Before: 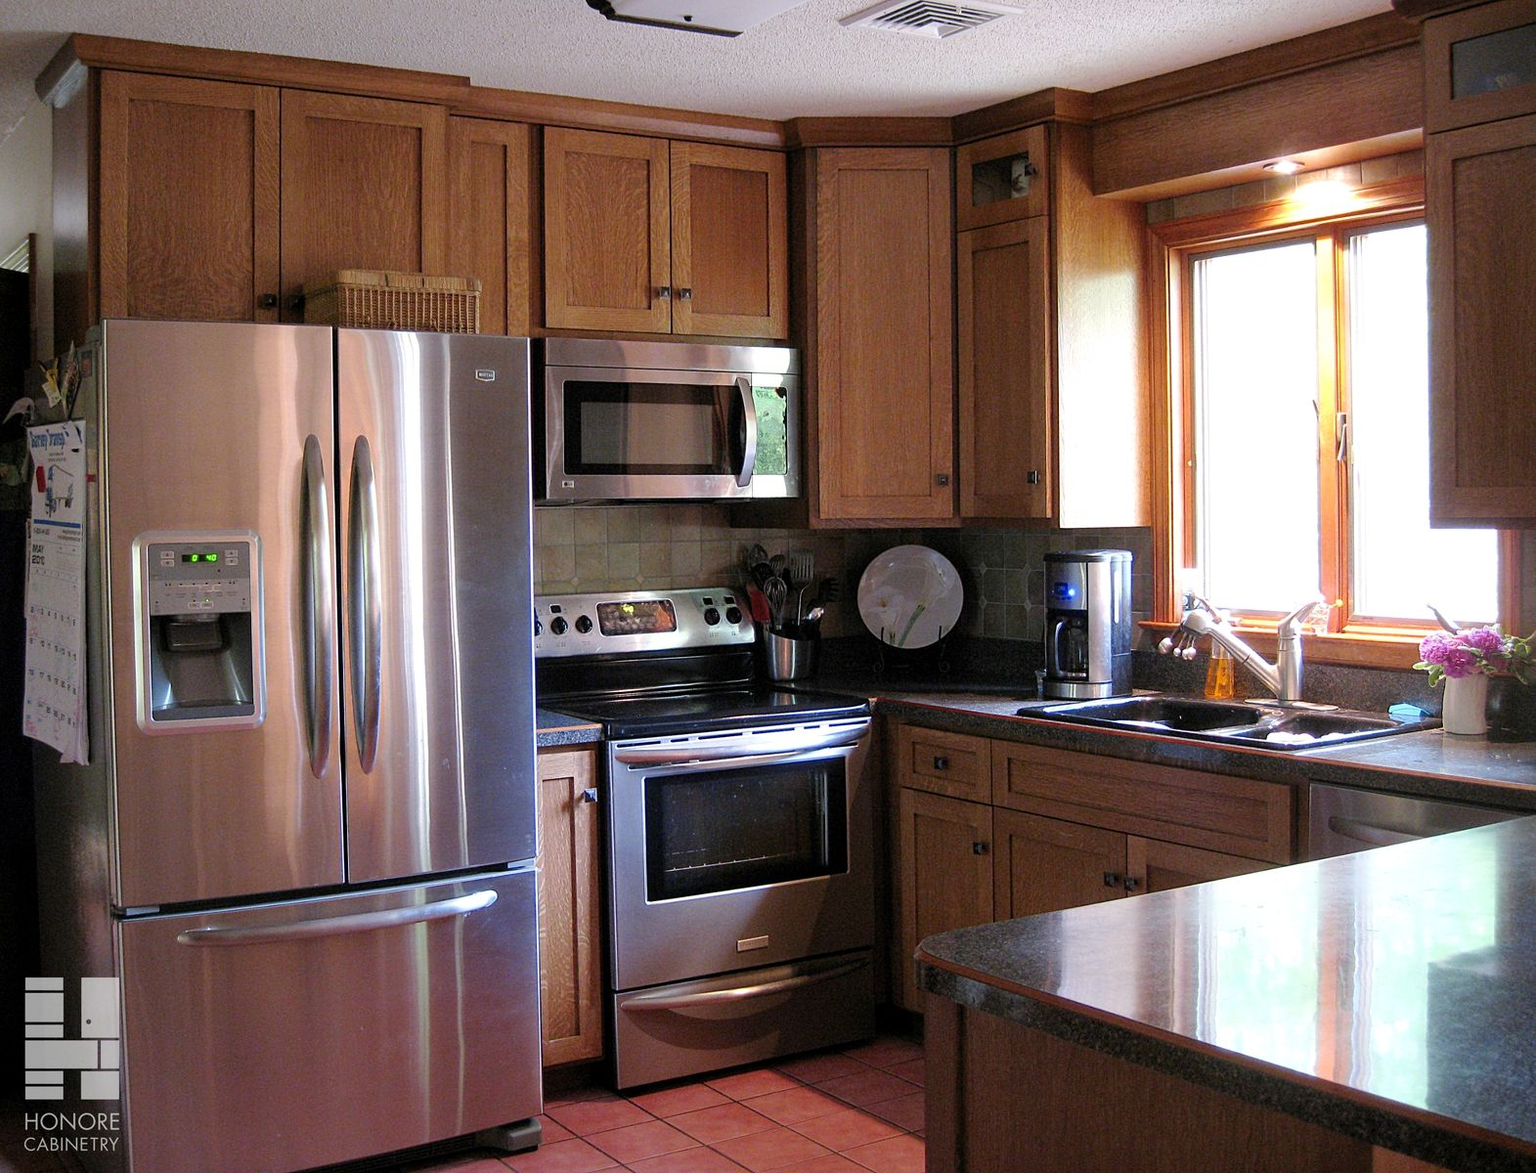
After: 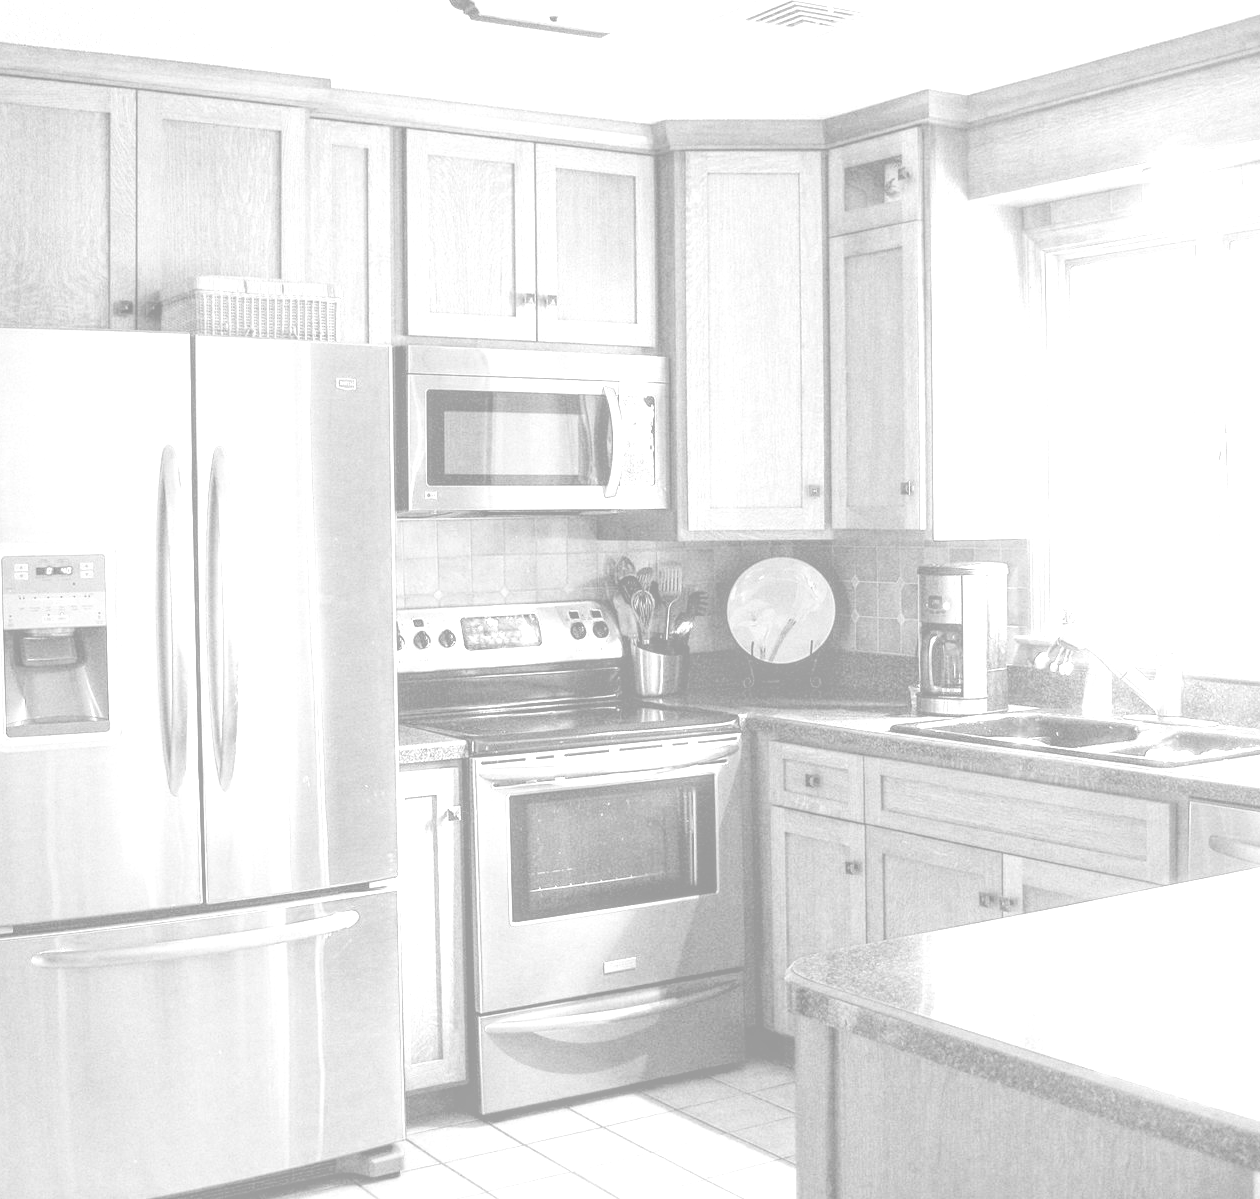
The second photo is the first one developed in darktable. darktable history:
monochrome: a 0, b 0, size 0.5, highlights 0.57
local contrast: on, module defaults
white balance: red 4.26, blue 1.802
crop and rotate: left 9.597%, right 10.195%
colorize: hue 331.2°, saturation 75%, source mix 30.28%, lightness 70.52%, version 1
